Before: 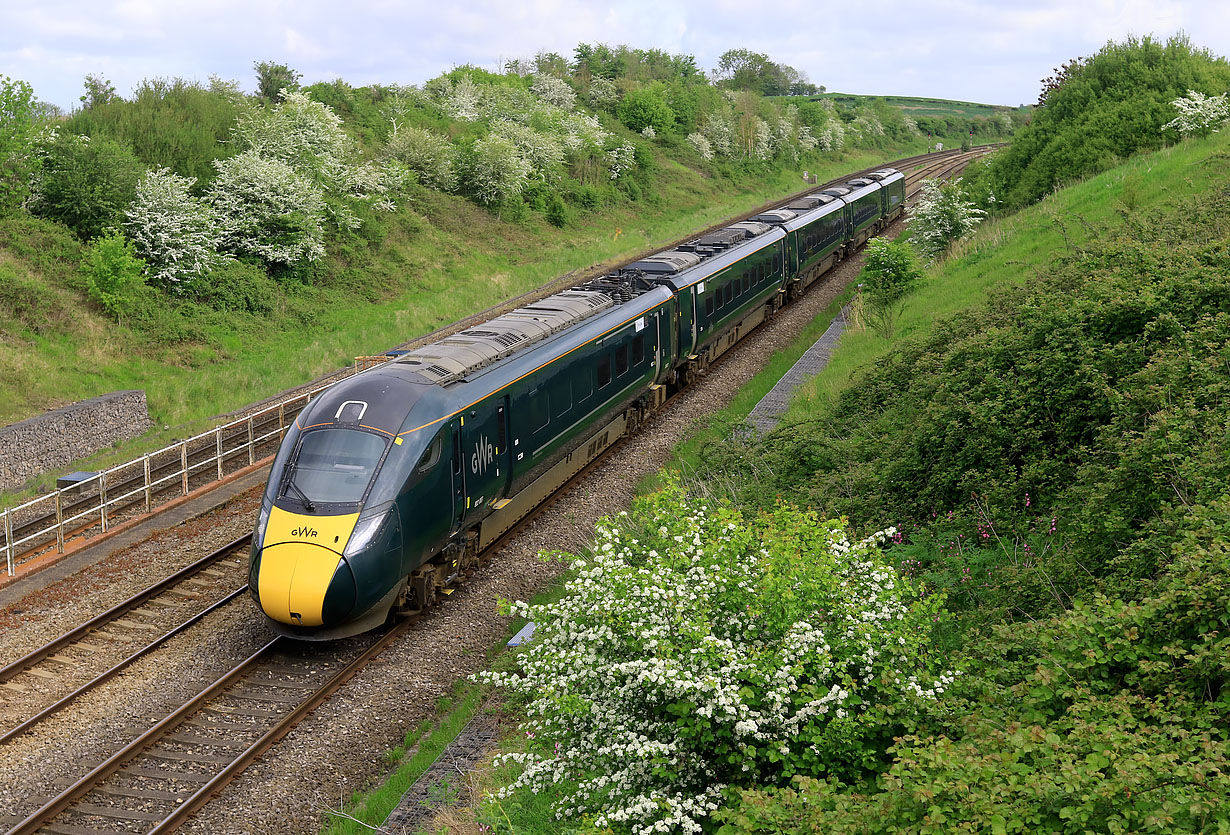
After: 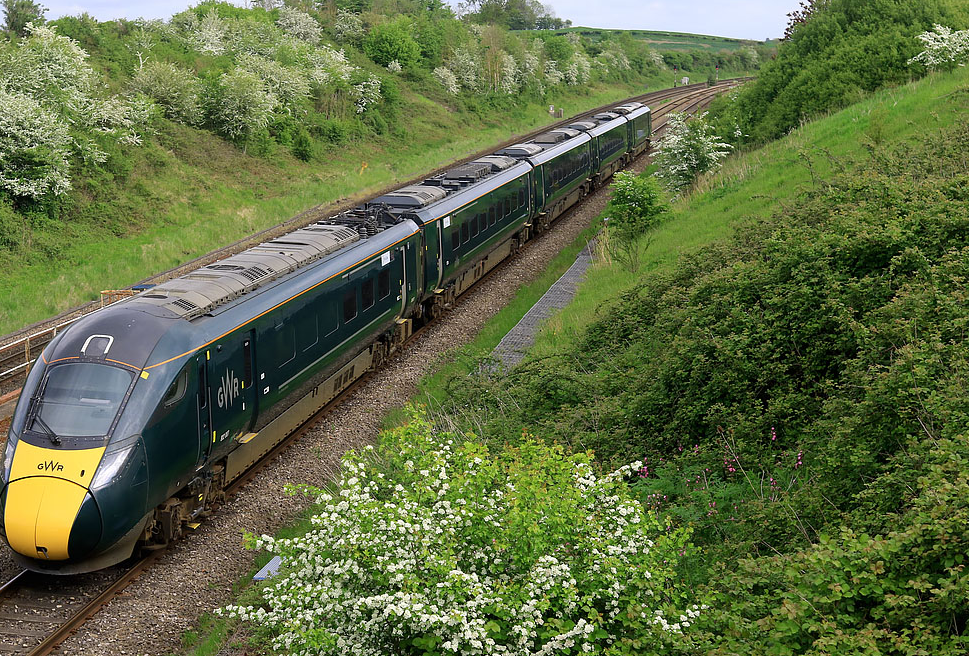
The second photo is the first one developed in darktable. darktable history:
crop and rotate: left 20.729%, top 8.017%, right 0.439%, bottom 13.308%
